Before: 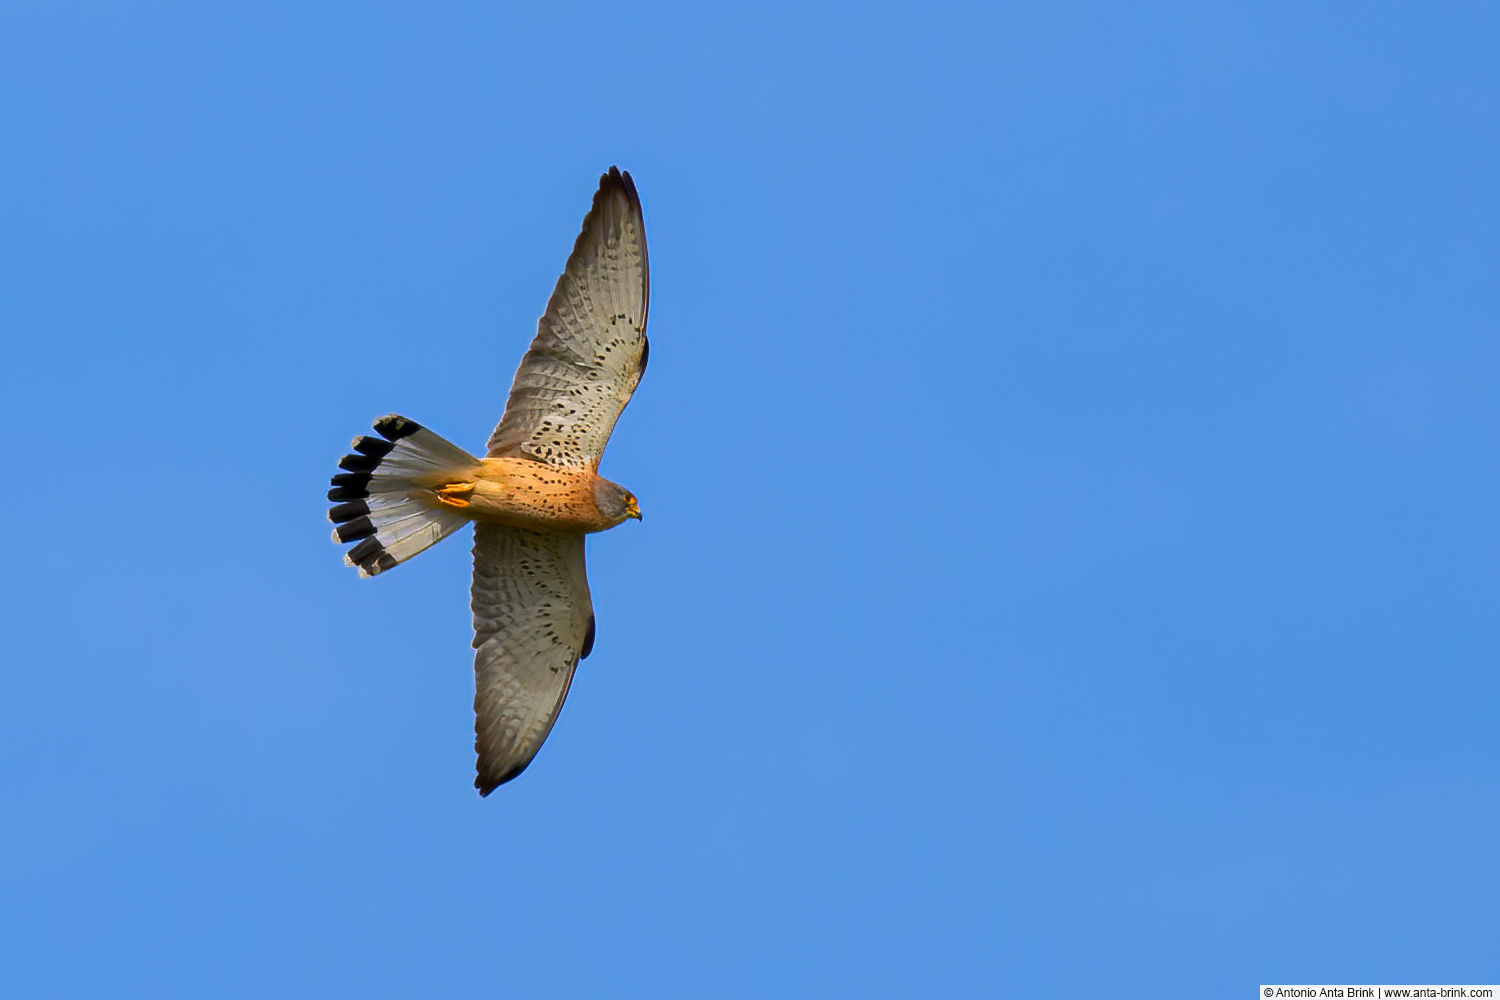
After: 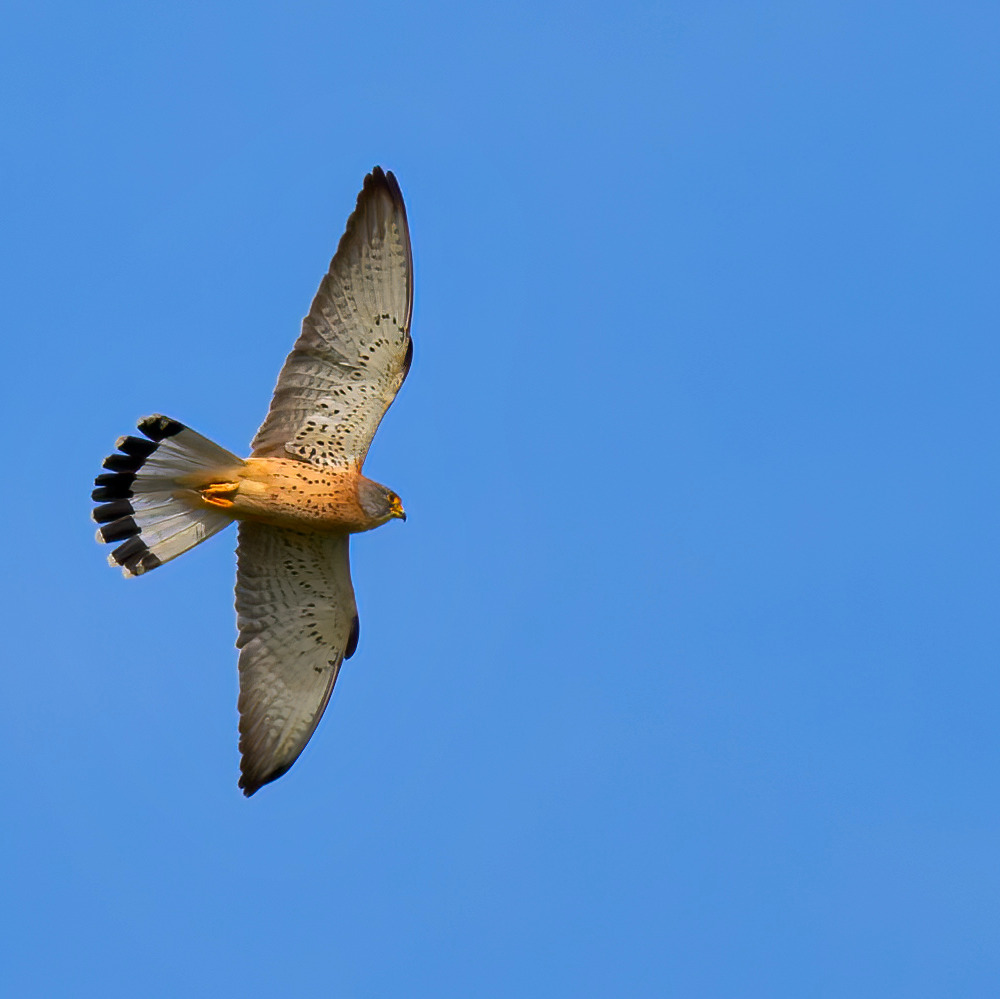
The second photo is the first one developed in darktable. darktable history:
crop and rotate: left 15.754%, right 17.579%
shadows and highlights: low approximation 0.01, soften with gaussian
